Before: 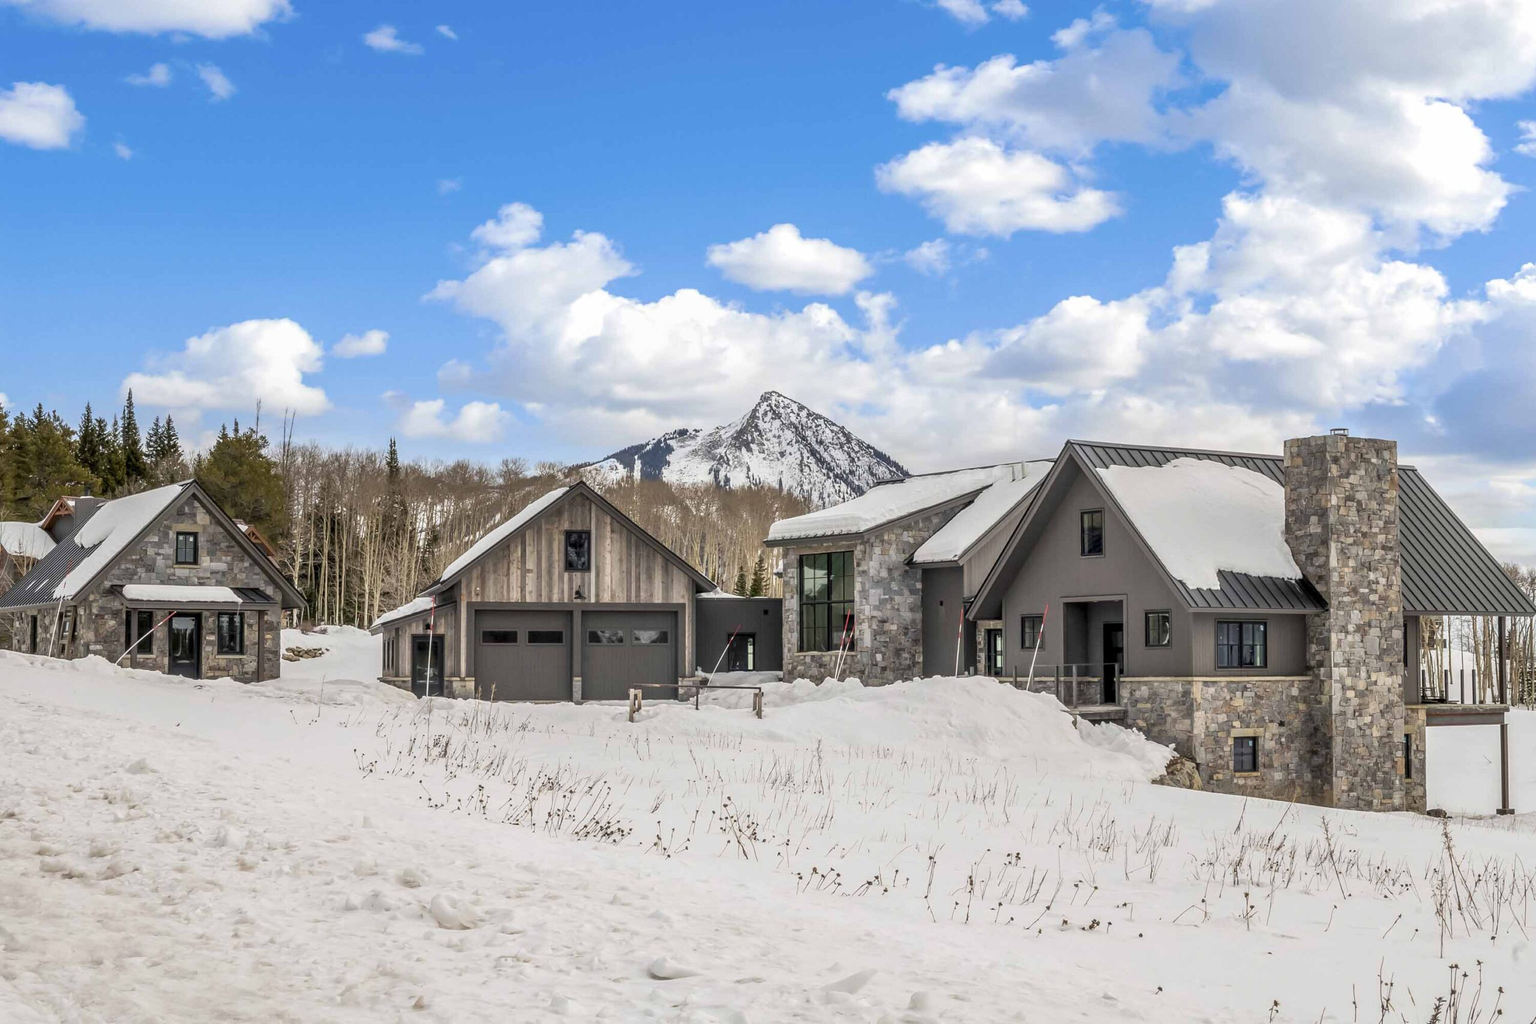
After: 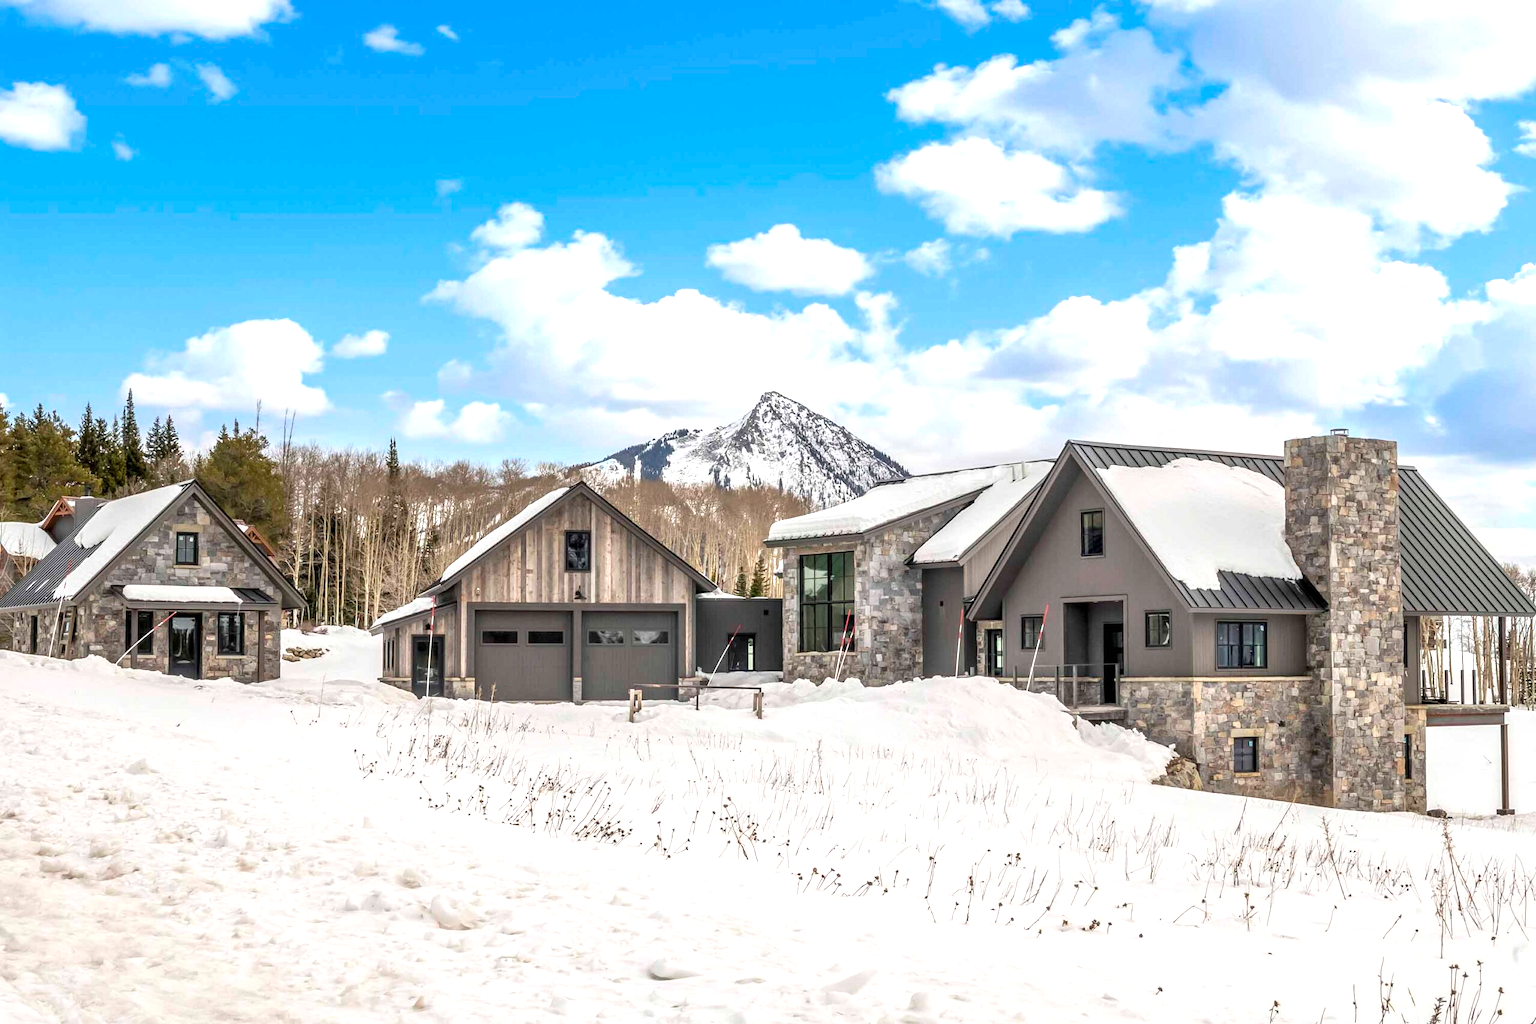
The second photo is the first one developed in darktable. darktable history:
exposure: black level correction 0, exposure 0.589 EV, compensate highlight preservation false
